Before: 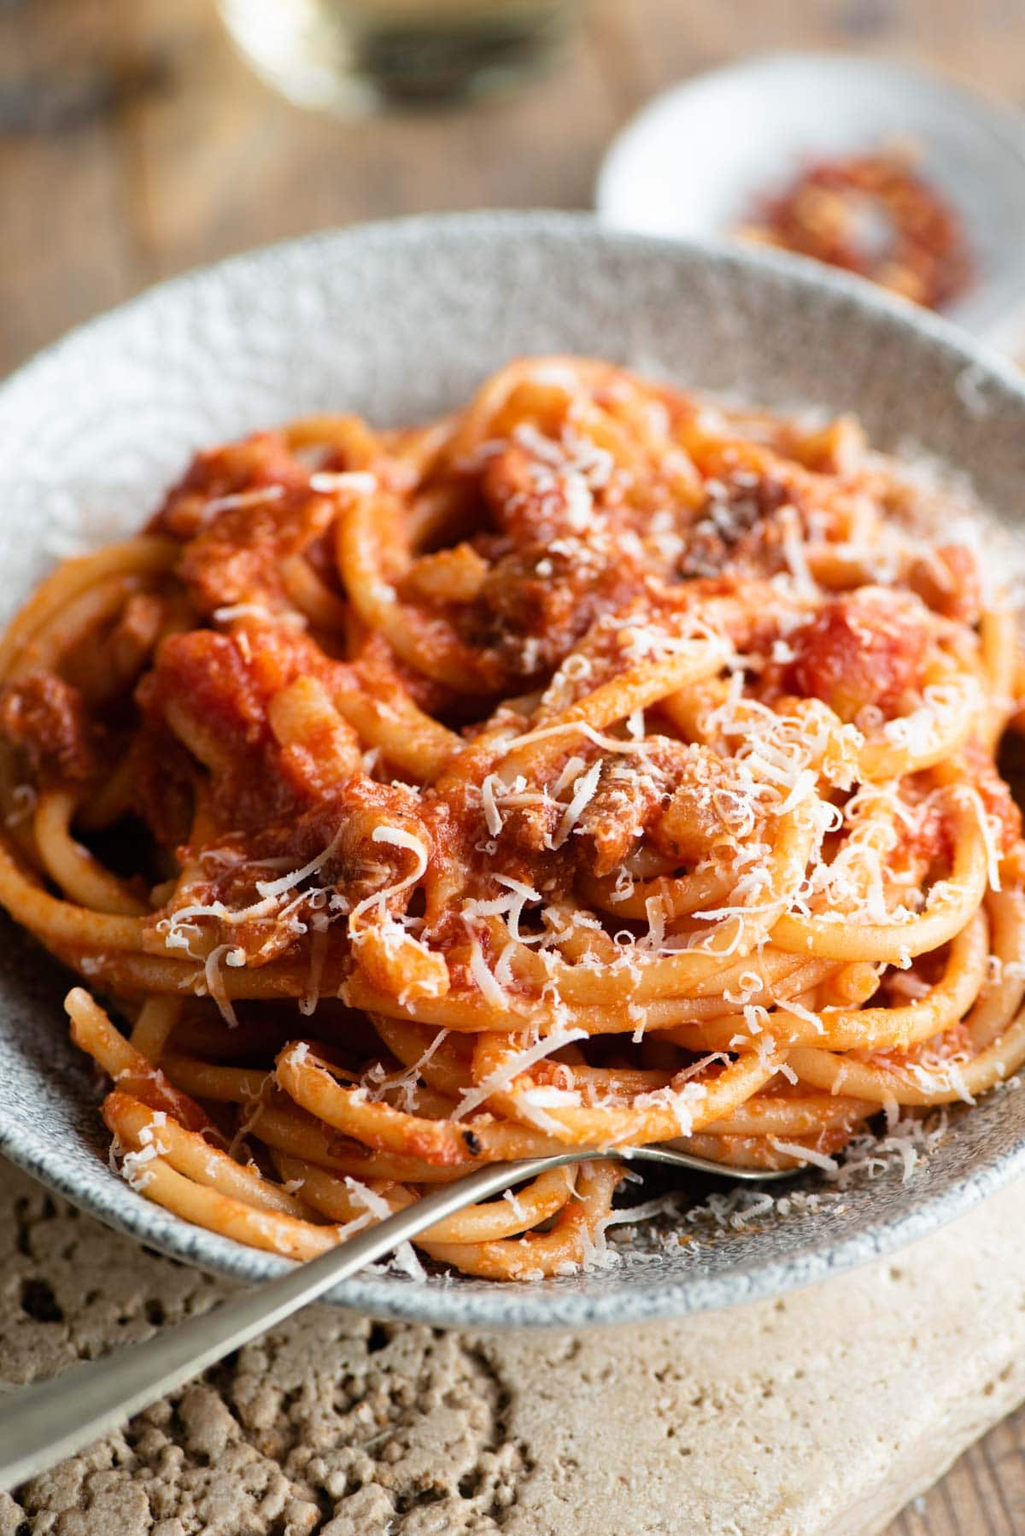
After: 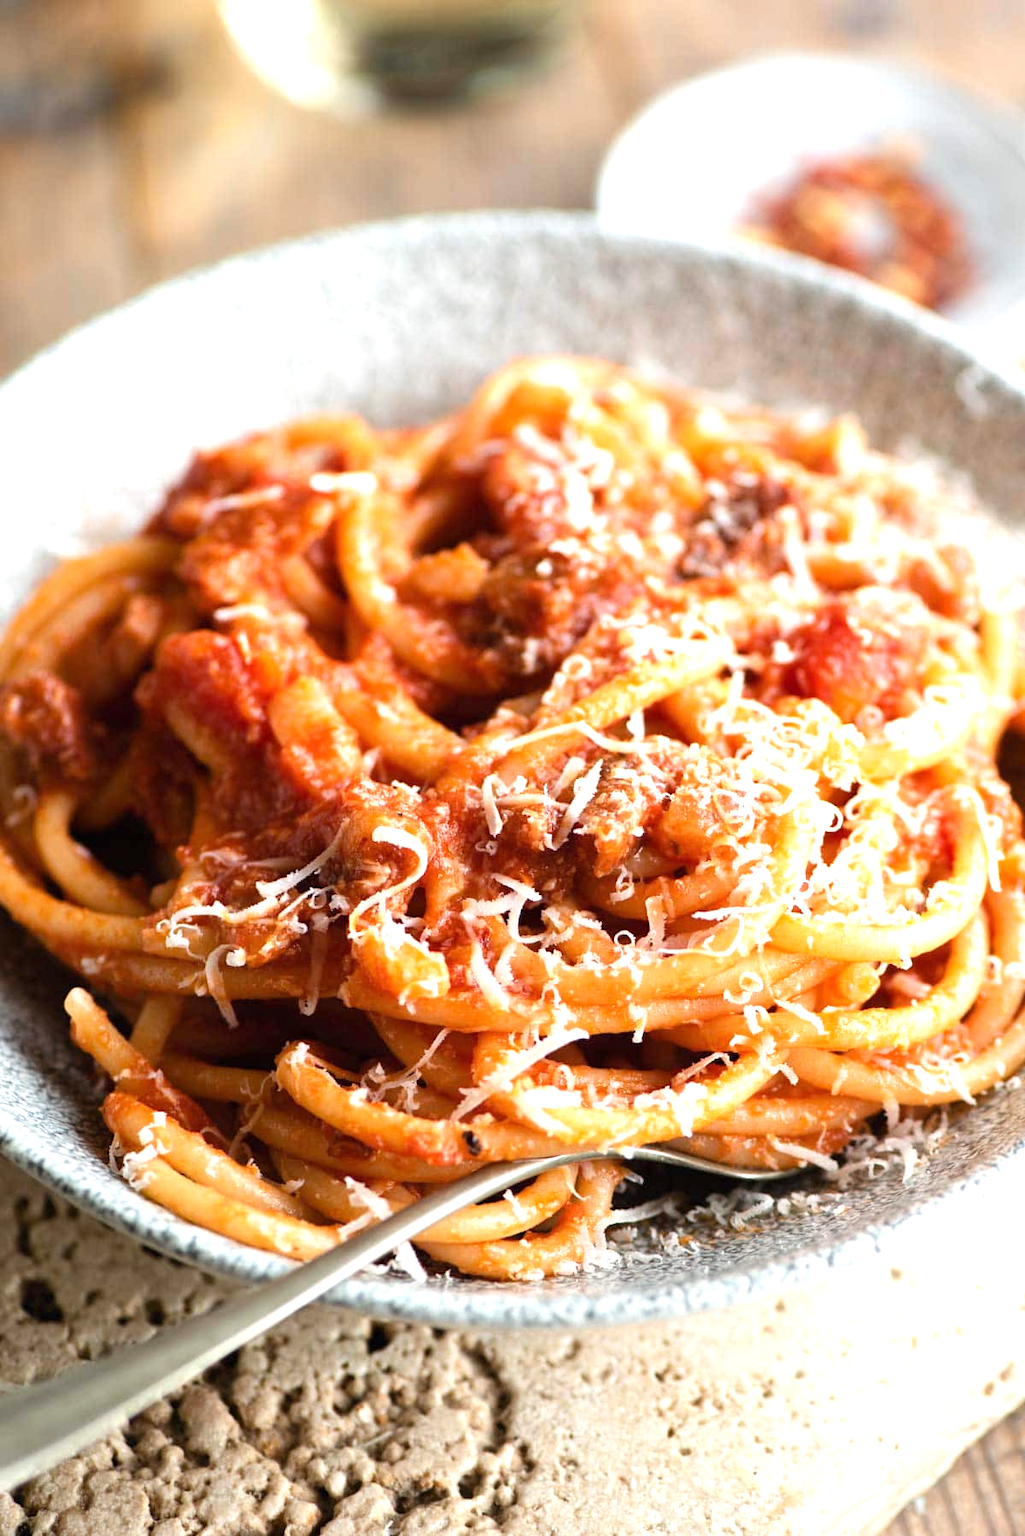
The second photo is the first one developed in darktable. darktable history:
exposure: black level correction 0, exposure 0.7 EV, compensate exposure bias true, compensate highlight preservation false
tone equalizer: -8 EV 0.06 EV, smoothing diameter 25%, edges refinement/feathering 10, preserve details guided filter
